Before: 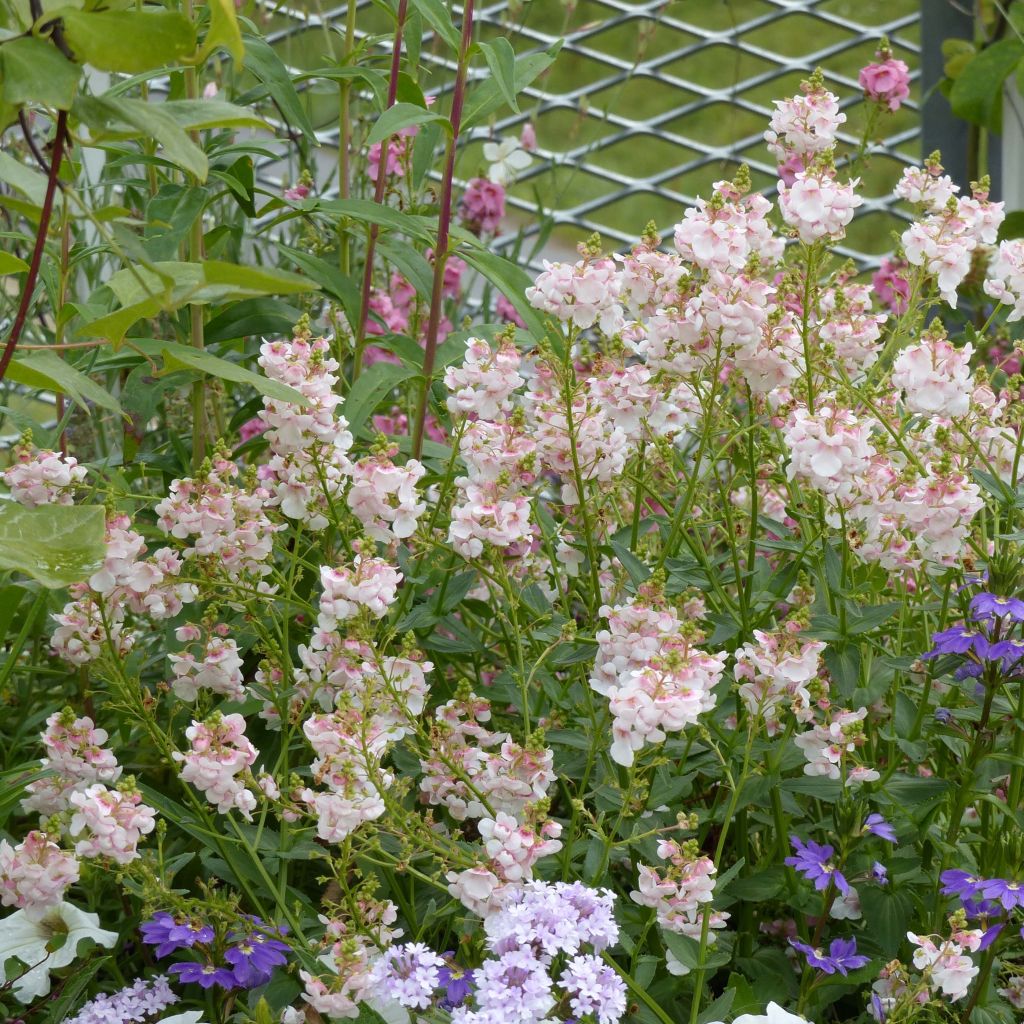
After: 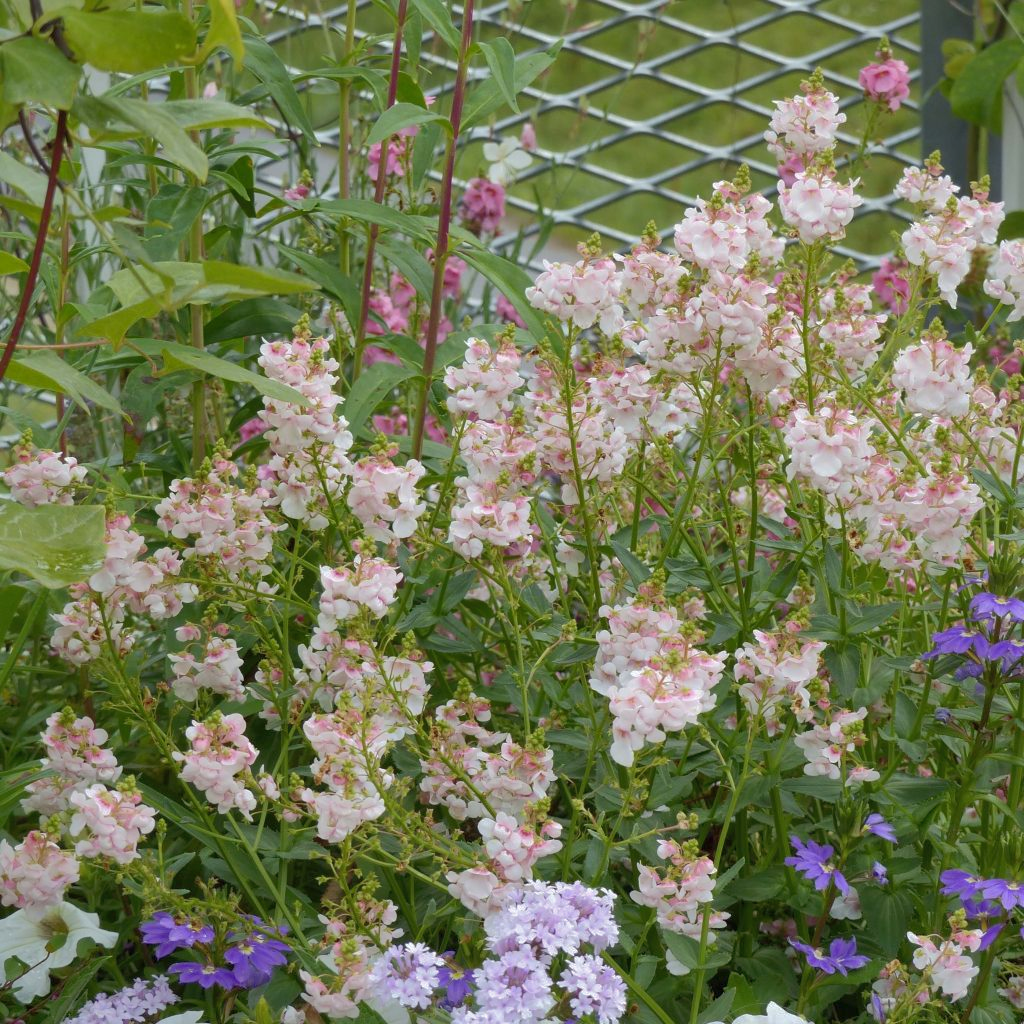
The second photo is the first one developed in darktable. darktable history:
shadows and highlights: highlights -60.04
